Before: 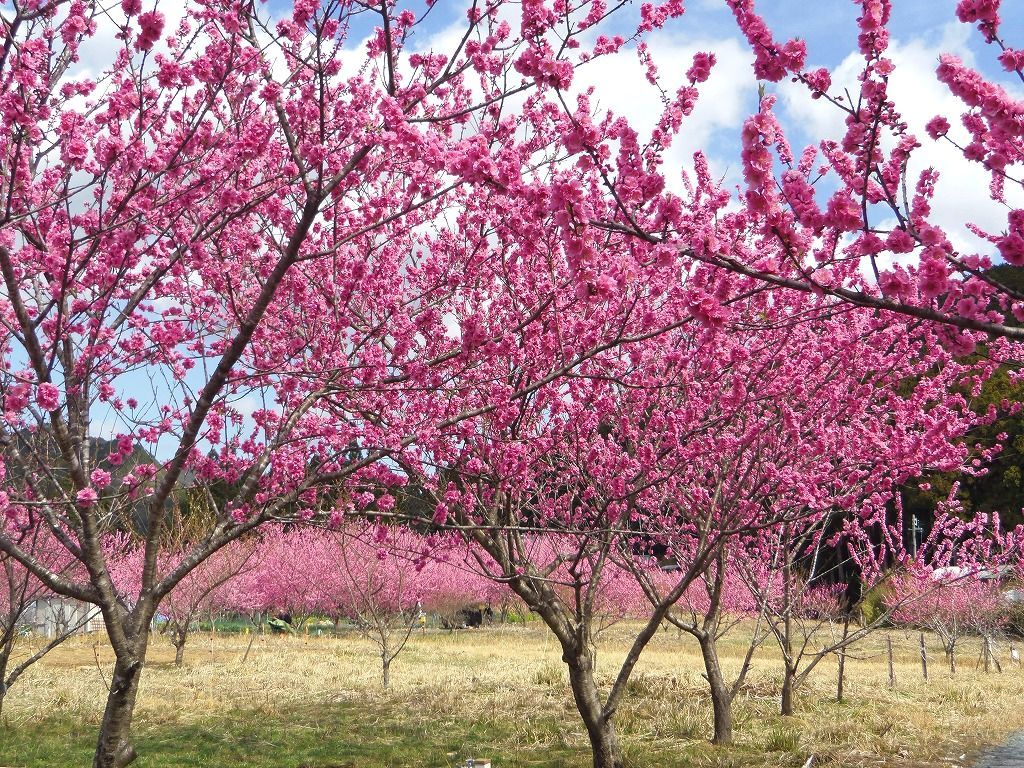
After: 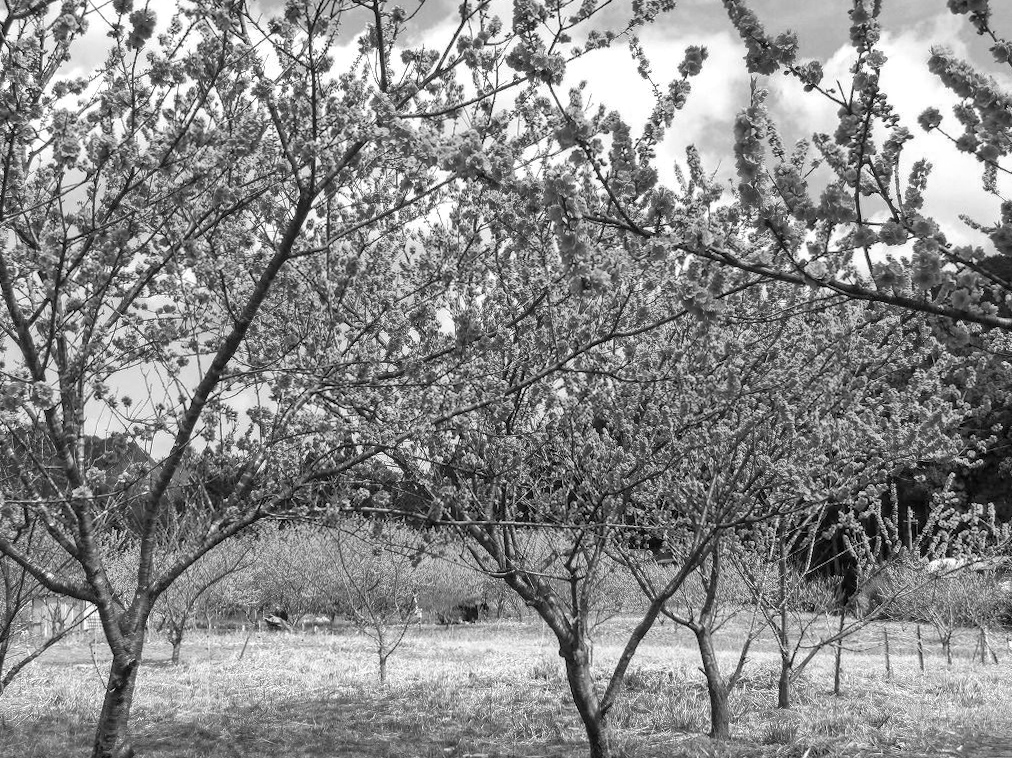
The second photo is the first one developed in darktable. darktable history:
rotate and perspective: rotation -0.45°, automatic cropping original format, crop left 0.008, crop right 0.992, crop top 0.012, crop bottom 0.988
color correction: highlights a* -7.23, highlights b* -0.161, shadows a* 20.08, shadows b* 11.73
monochrome: on, module defaults
shadows and highlights: shadows 32, highlights -32, soften with gaussian
local contrast: on, module defaults
